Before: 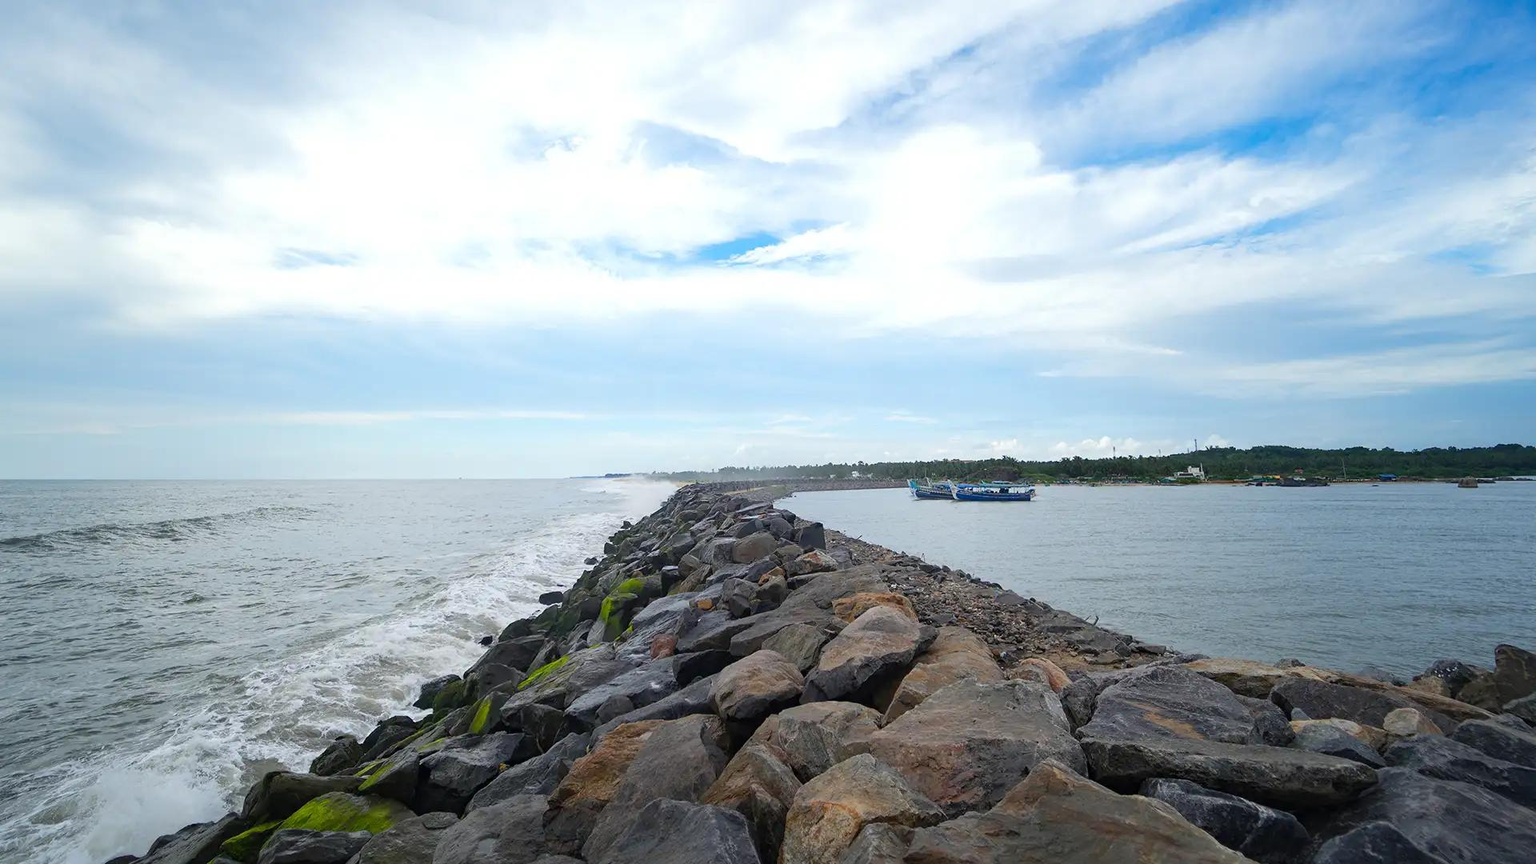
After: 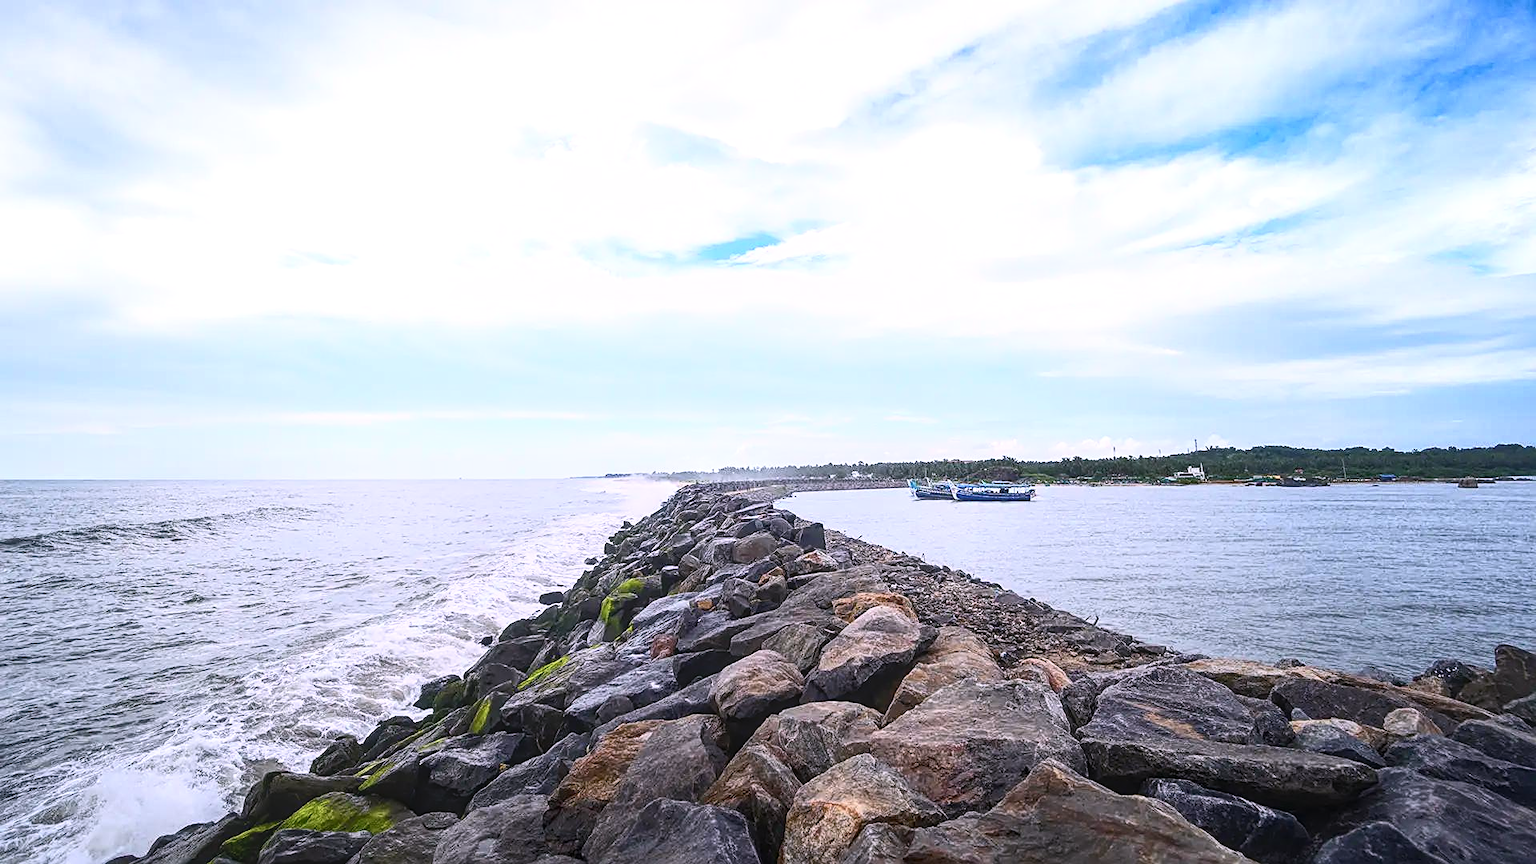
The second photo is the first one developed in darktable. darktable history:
sharpen: on, module defaults
local contrast: highlights 74%, shadows 55%, detail 176%, midtone range 0.207
white balance: red 1.066, blue 1.119
contrast brightness saturation: contrast 0.39, brightness 0.1
